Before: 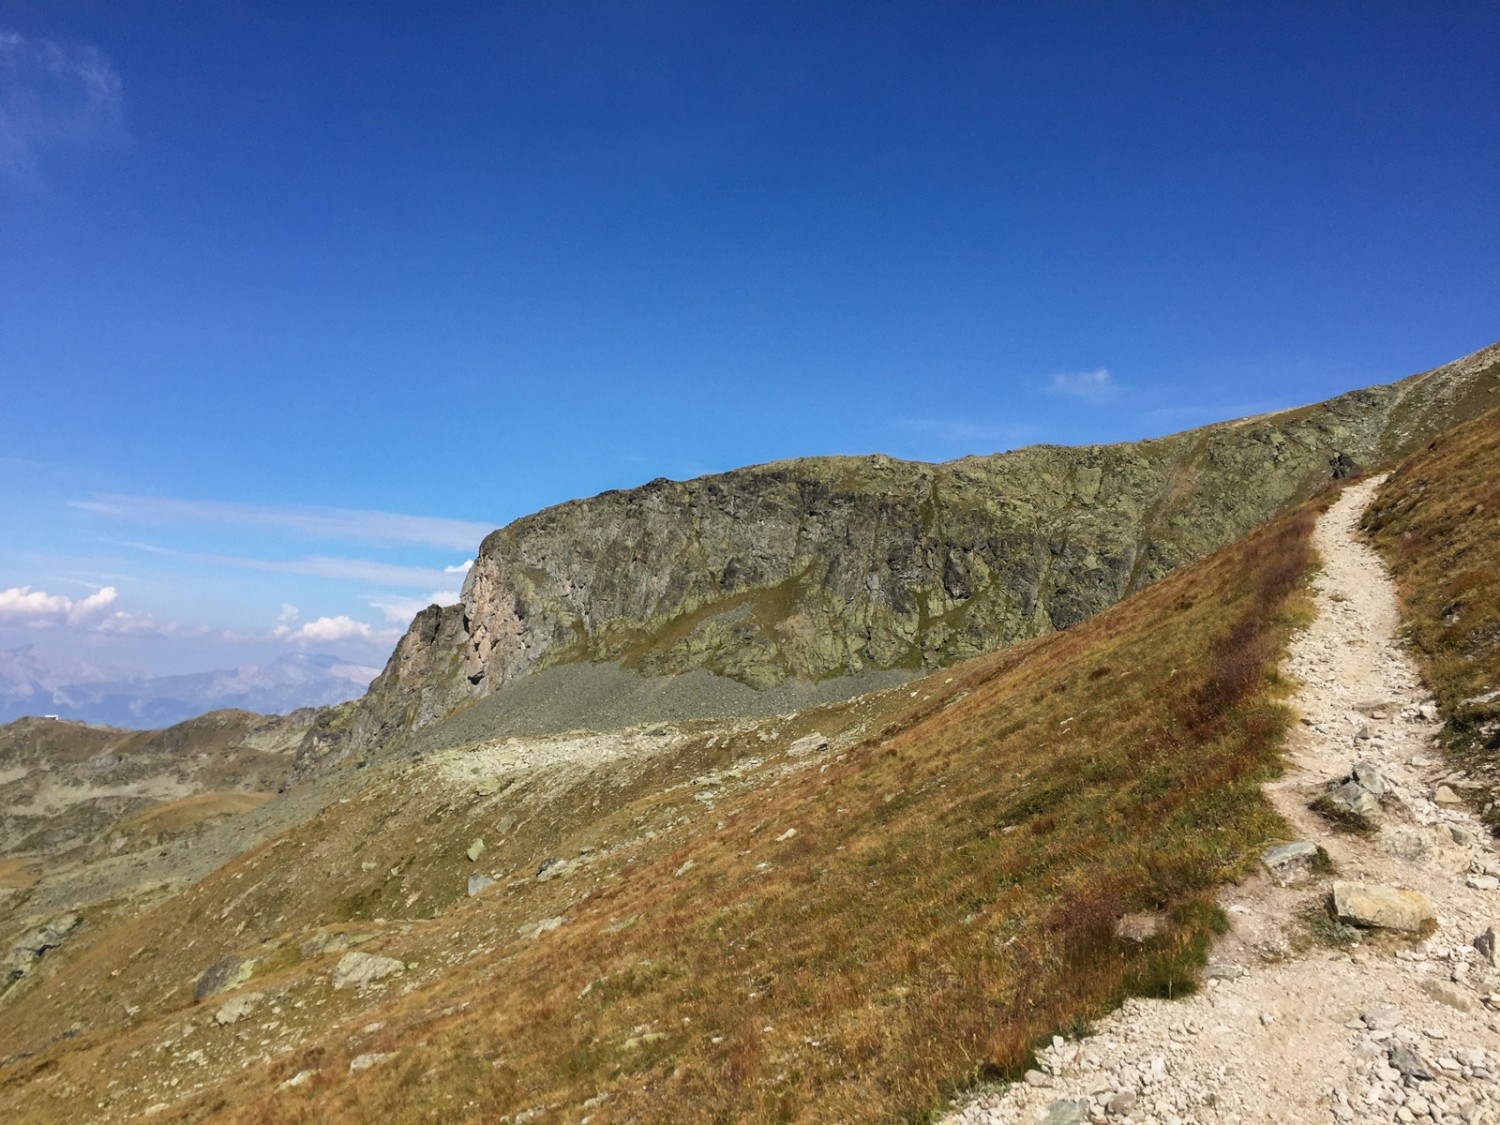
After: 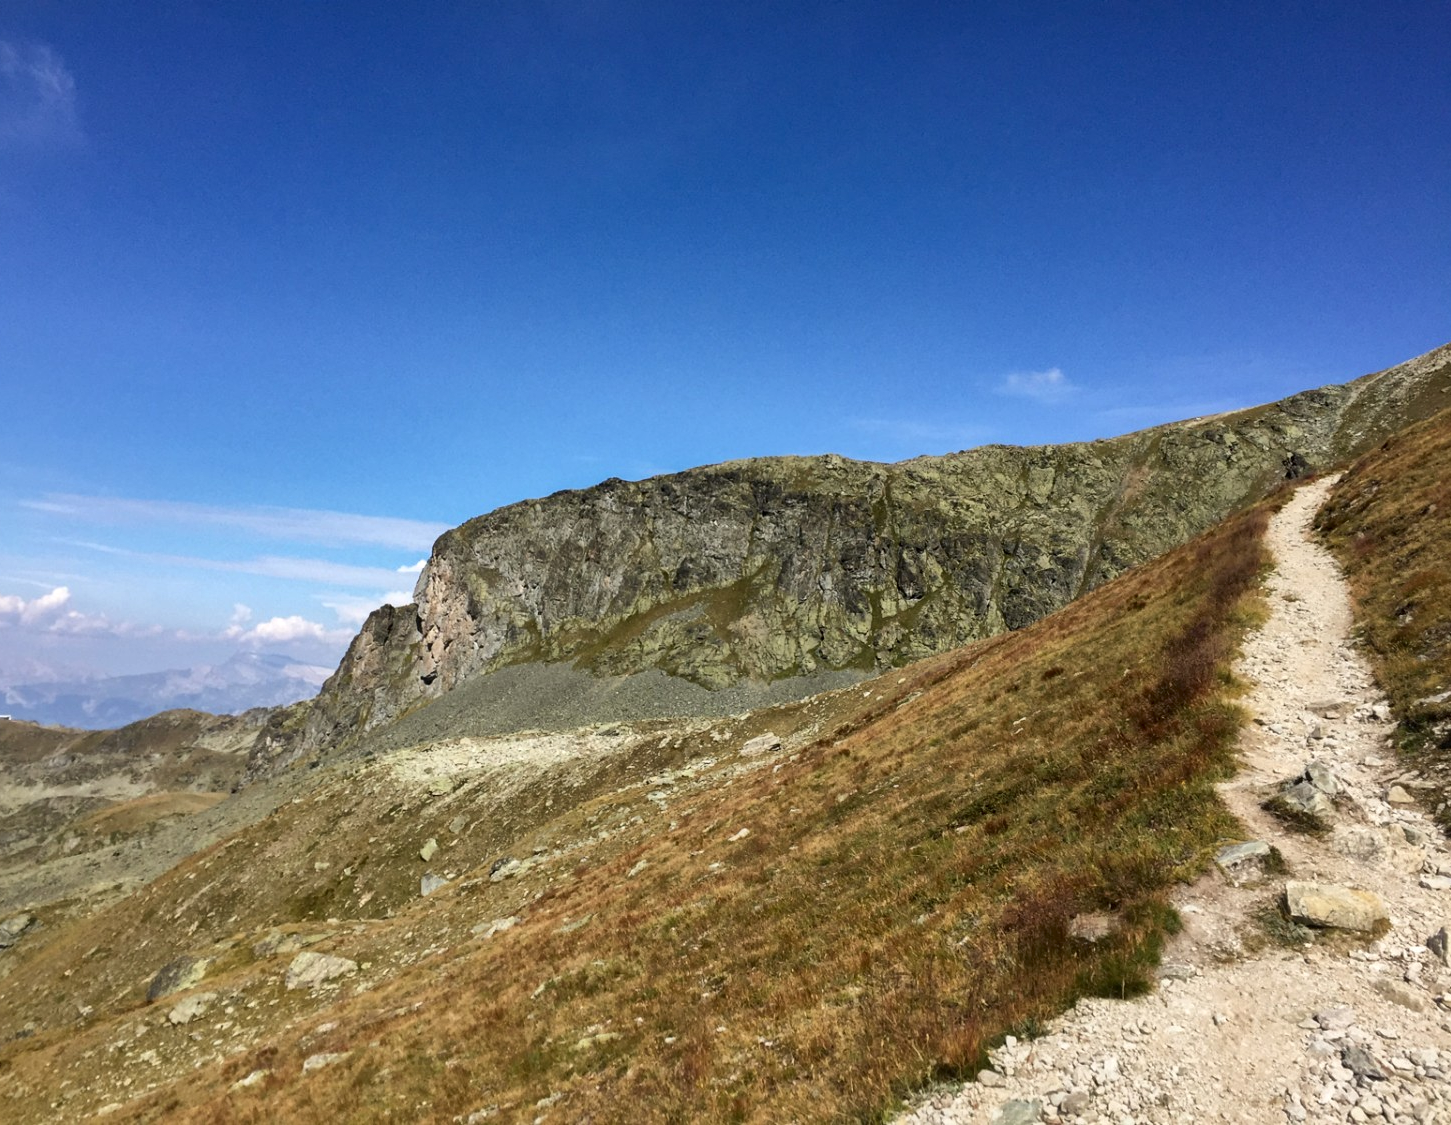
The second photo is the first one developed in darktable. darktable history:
local contrast: mode bilateral grid, contrast 20, coarseness 100, detail 150%, midtone range 0.2
crop and rotate: left 3.238%
